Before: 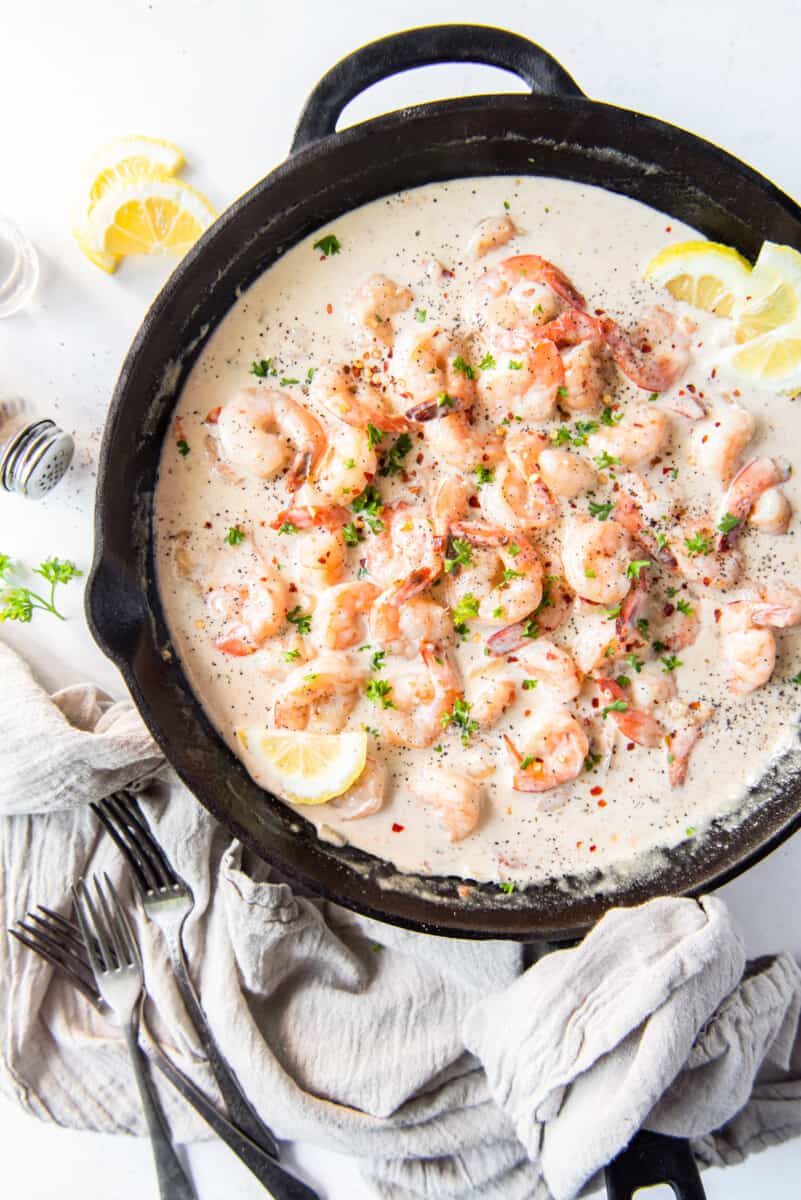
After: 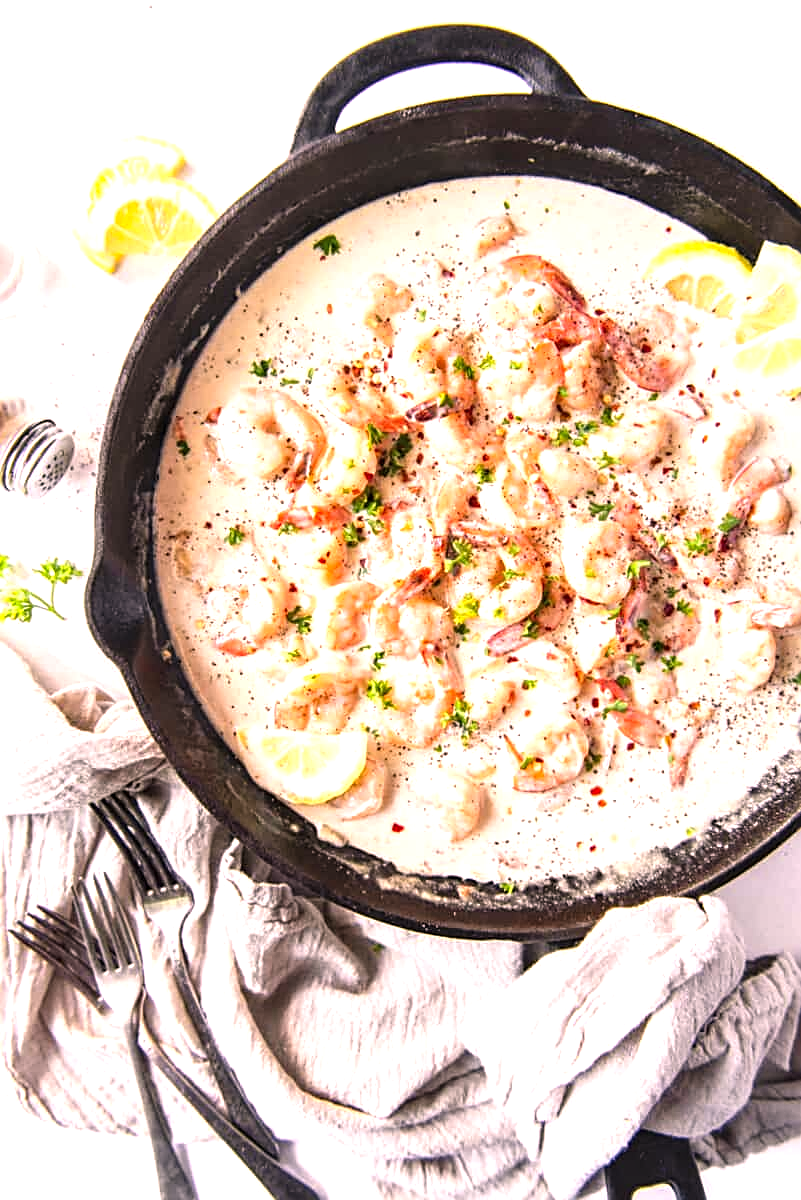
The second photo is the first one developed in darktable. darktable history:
local contrast: shadows 92%, midtone range 0.494
exposure: black level correction -0.005, exposure 0.62 EV, compensate highlight preservation false
color correction: highlights a* 12.12, highlights b* 5.53
sharpen: on, module defaults
